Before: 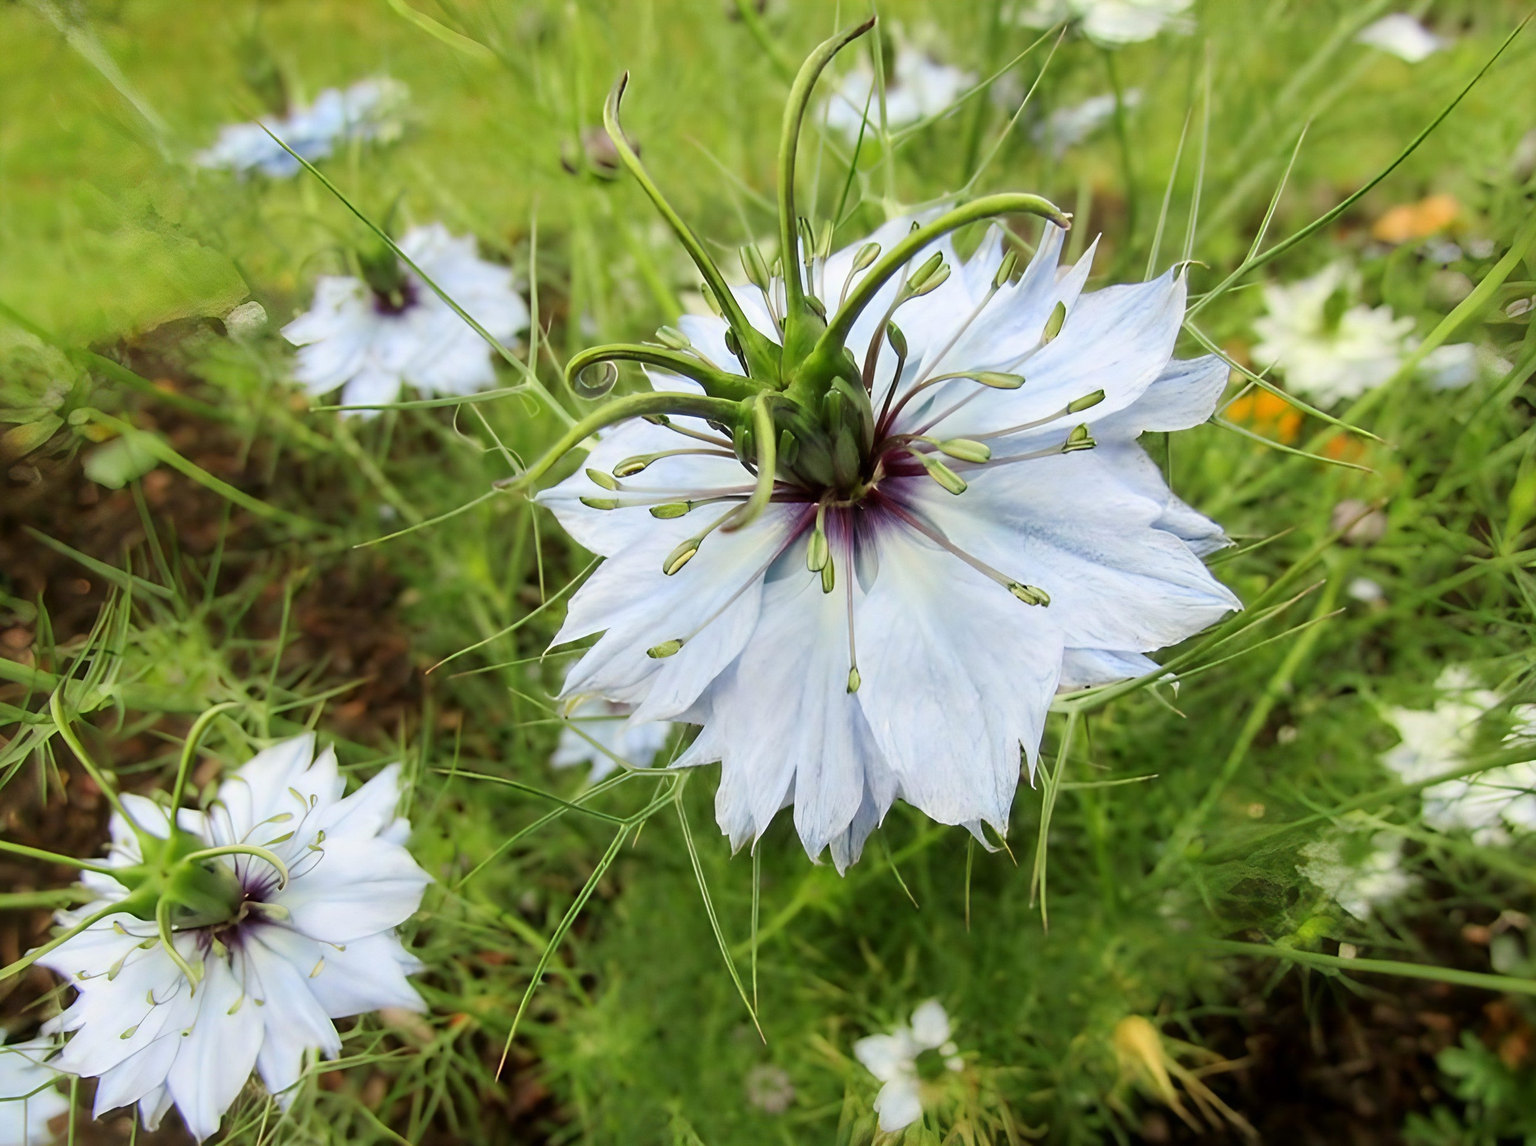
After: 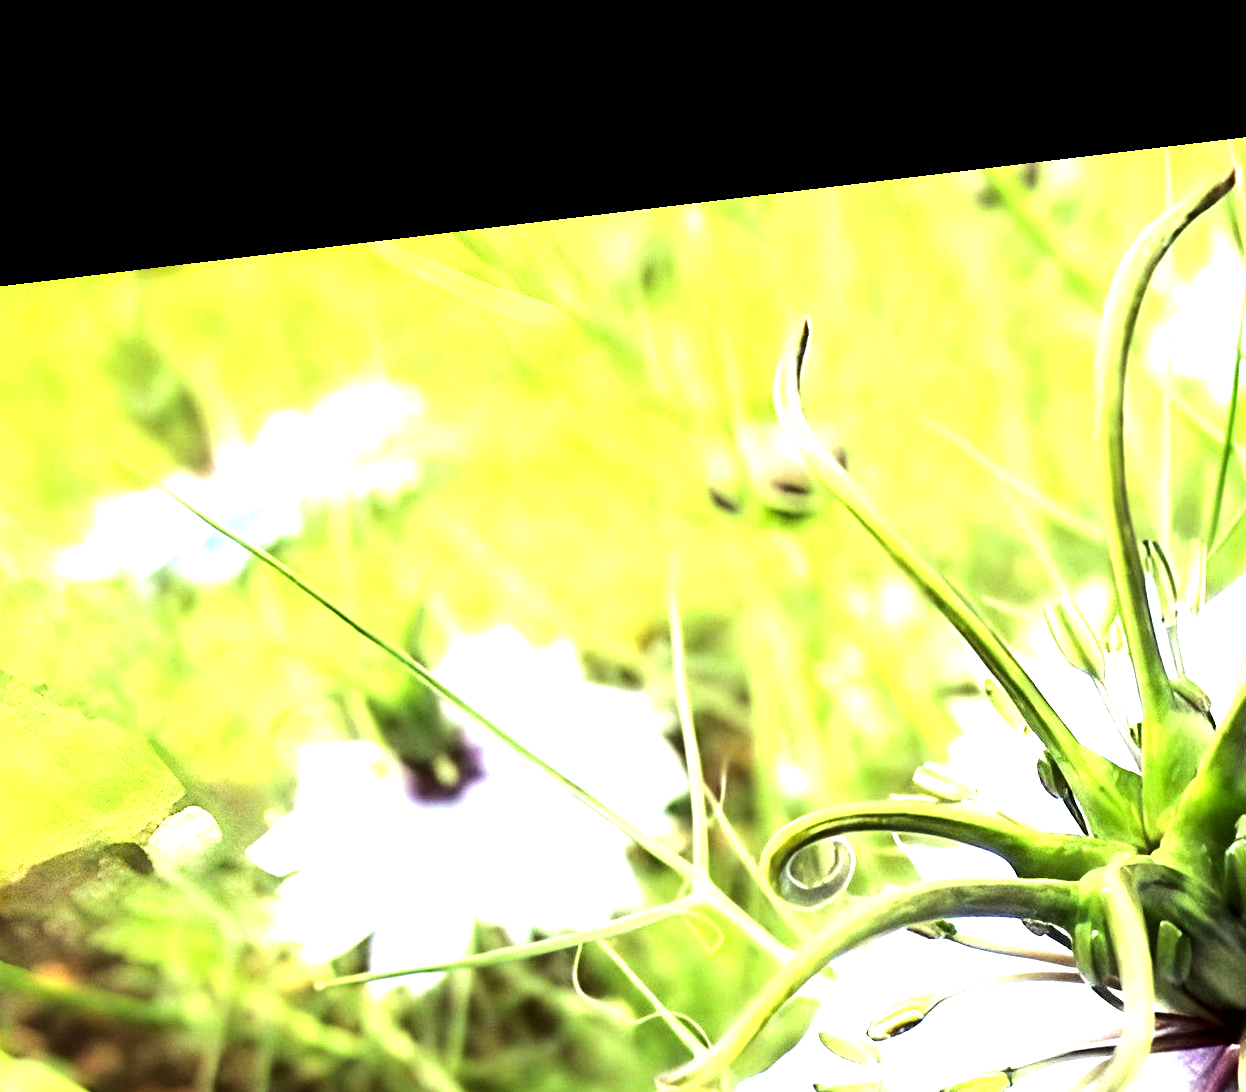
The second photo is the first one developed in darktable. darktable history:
crop and rotate: left 10.817%, top 0.062%, right 47.194%, bottom 53.626%
rotate and perspective: rotation -6.83°, automatic cropping off
tone equalizer: -8 EV -1.08 EV, -7 EV -1.01 EV, -6 EV -0.867 EV, -5 EV -0.578 EV, -3 EV 0.578 EV, -2 EV 0.867 EV, -1 EV 1.01 EV, +0 EV 1.08 EV, edges refinement/feathering 500, mask exposure compensation -1.57 EV, preserve details no
local contrast: highlights 100%, shadows 100%, detail 120%, midtone range 0.2
exposure: black level correction 0.001, exposure 1.05 EV, compensate exposure bias true, compensate highlight preservation false
